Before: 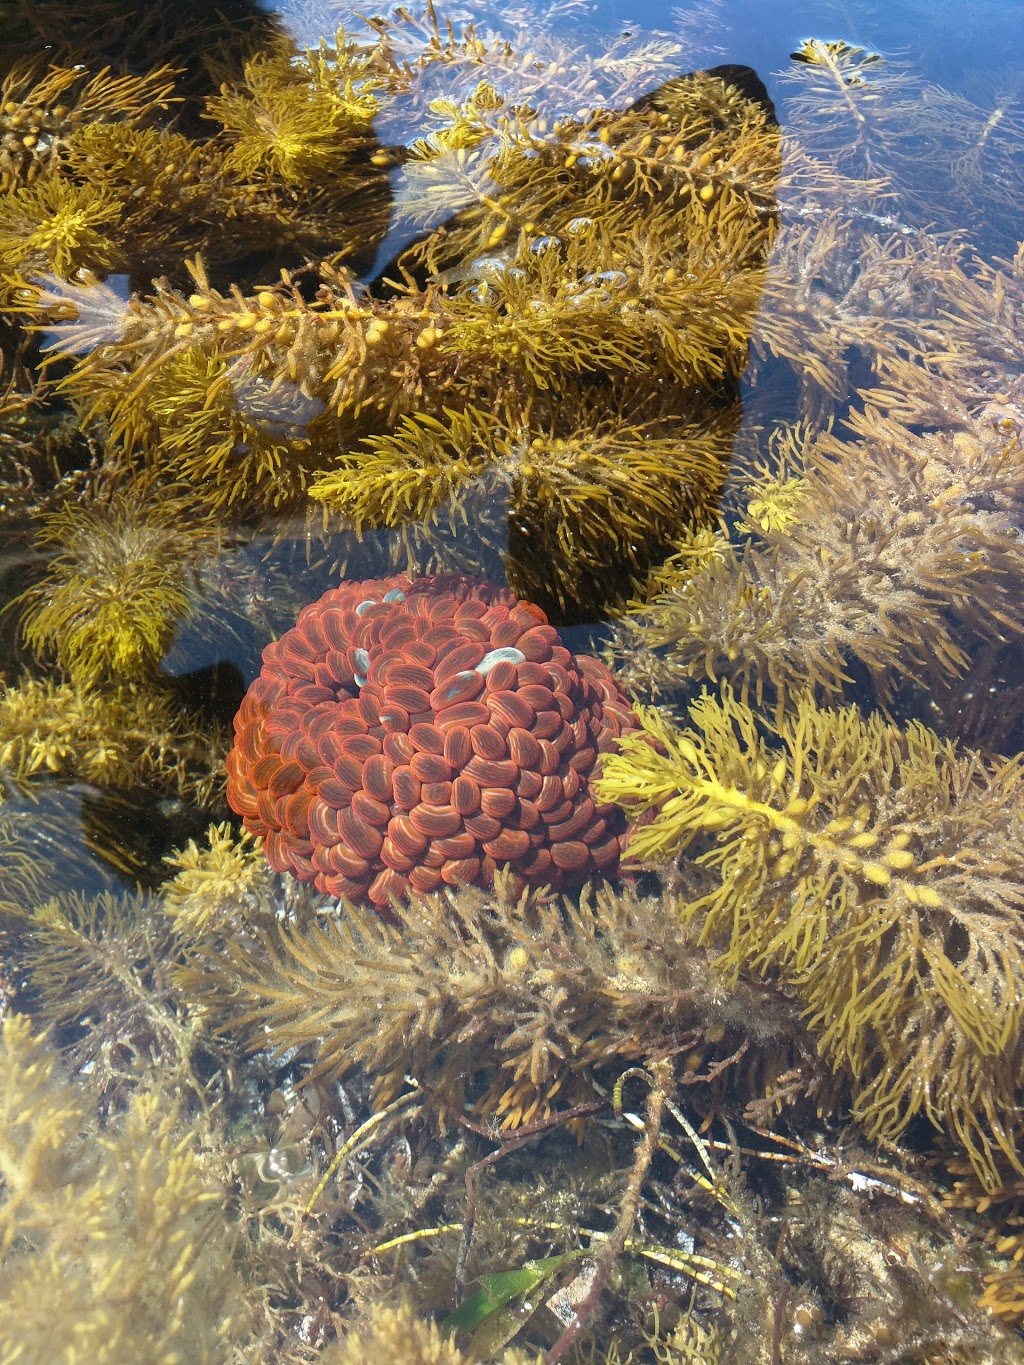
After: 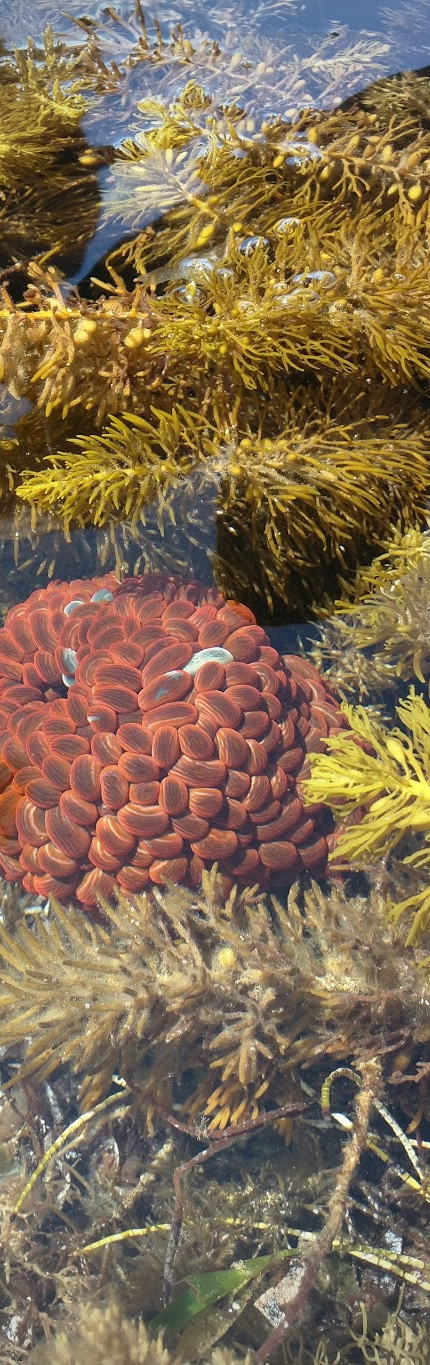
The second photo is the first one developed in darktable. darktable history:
vignetting: fall-off start 72.9%
shadows and highlights: soften with gaussian
crop: left 28.574%, right 29.372%
